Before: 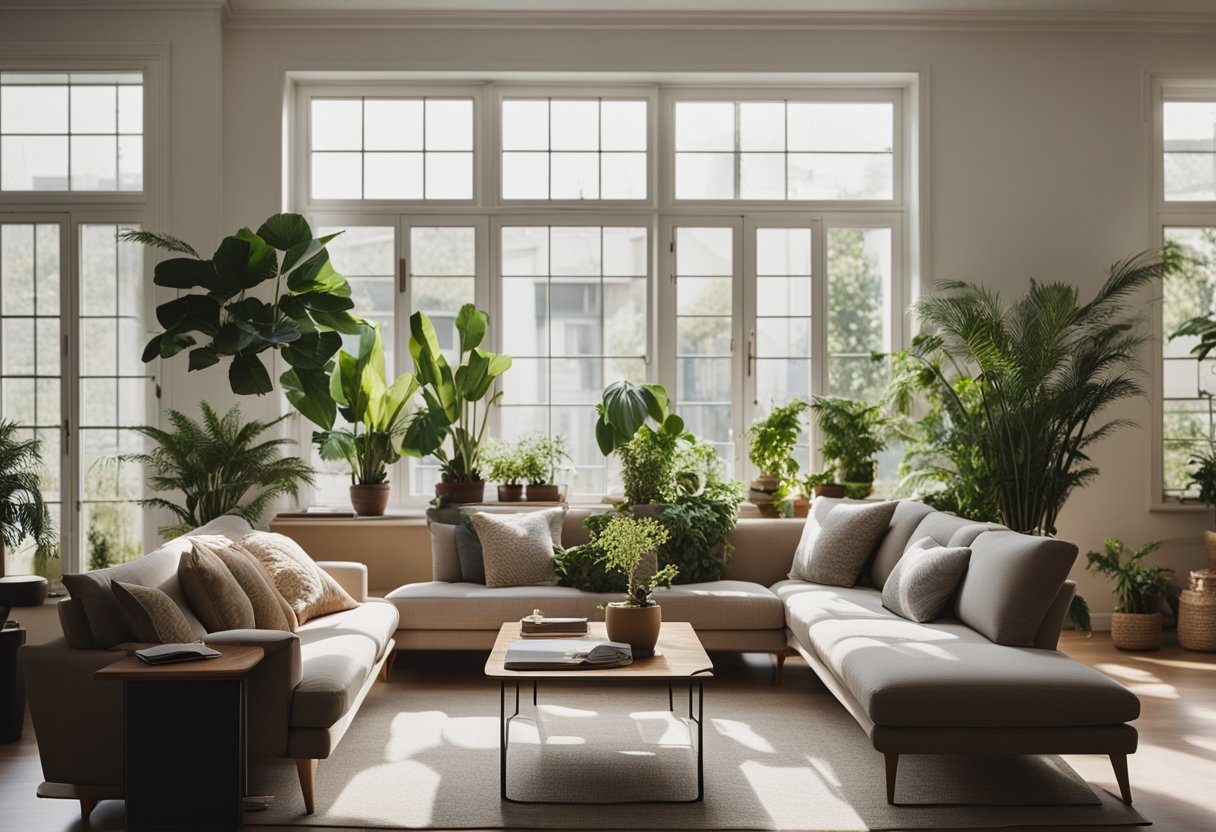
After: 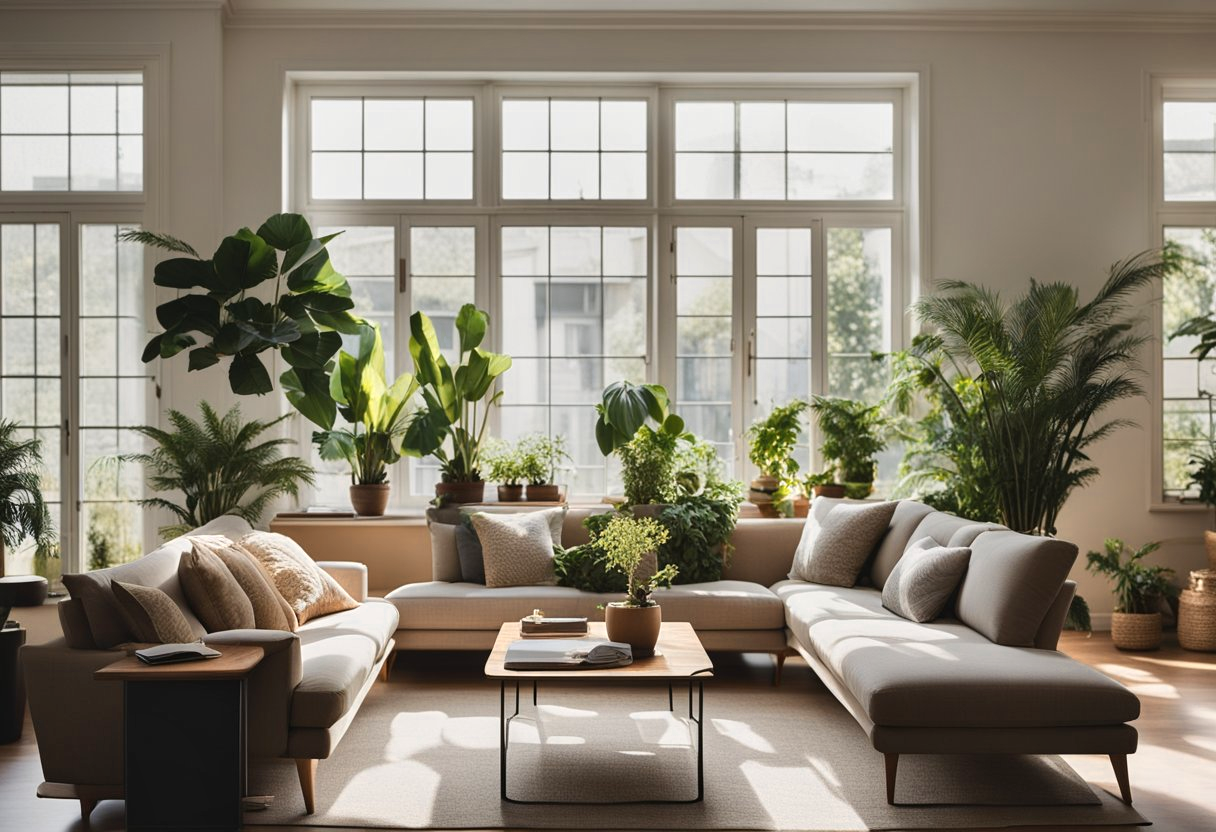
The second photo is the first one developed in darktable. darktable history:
color balance rgb: perceptual saturation grading › global saturation 10%
color zones: curves: ch0 [(0.018, 0.548) (0.197, 0.654) (0.425, 0.447) (0.605, 0.658) (0.732, 0.579)]; ch1 [(0.105, 0.531) (0.224, 0.531) (0.386, 0.39) (0.618, 0.456) (0.732, 0.456) (0.956, 0.421)]; ch2 [(0.039, 0.583) (0.215, 0.465) (0.399, 0.544) (0.465, 0.548) (0.614, 0.447) (0.724, 0.43) (0.882, 0.623) (0.956, 0.632)]
shadows and highlights: low approximation 0.01, soften with gaussian
